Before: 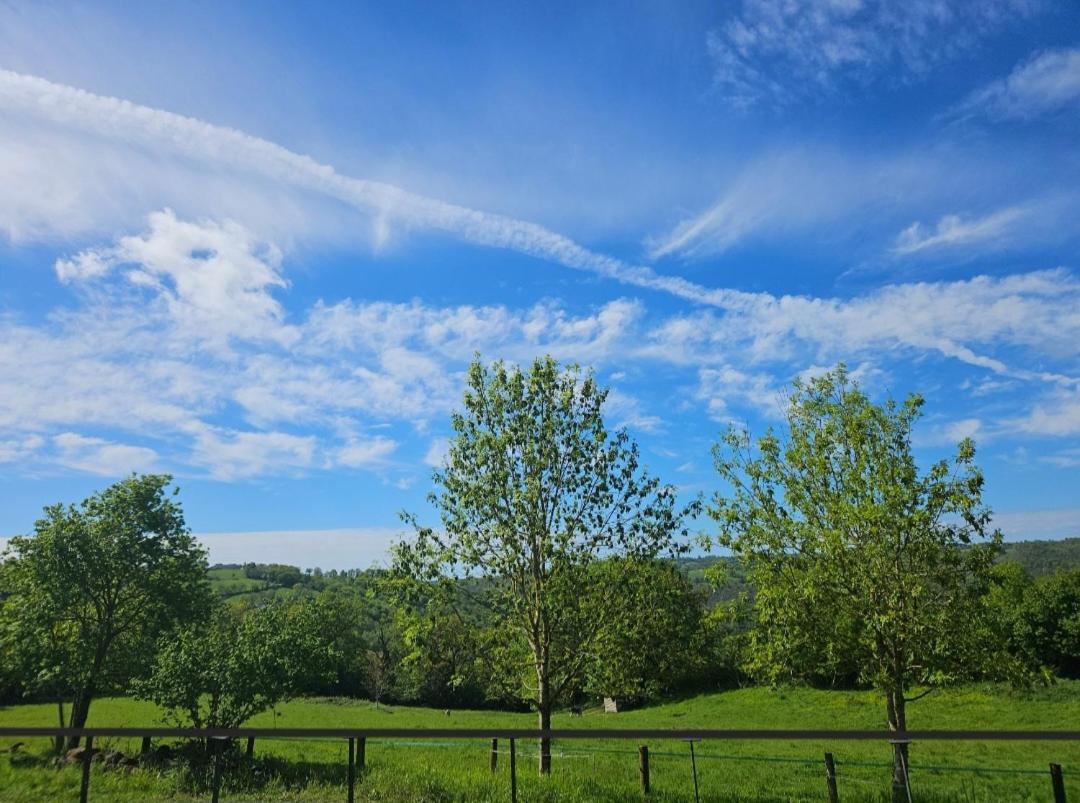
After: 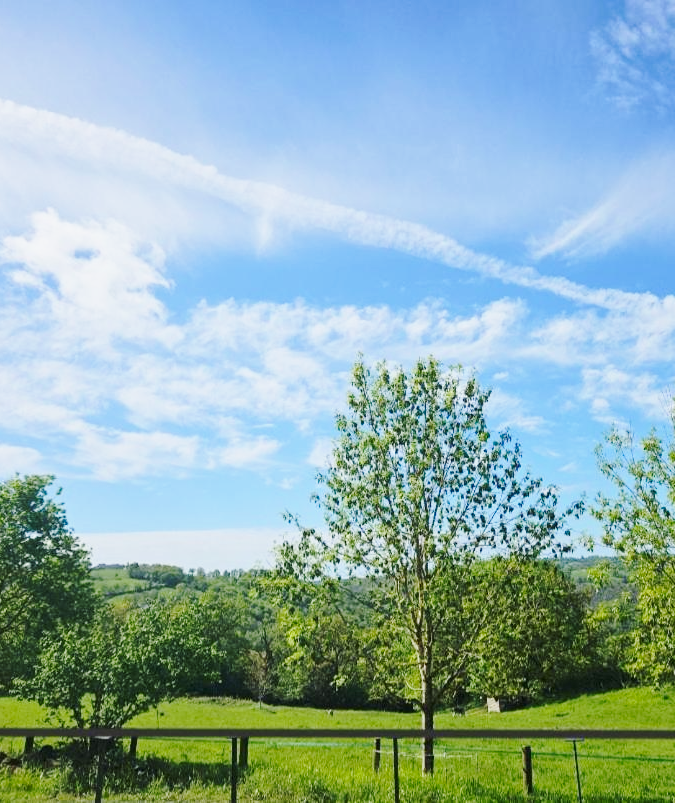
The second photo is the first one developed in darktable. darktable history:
crop: left 10.864%, right 26.569%
base curve: curves: ch0 [(0, 0) (0.025, 0.046) (0.112, 0.277) (0.467, 0.74) (0.814, 0.929) (1, 0.942)], preserve colors none
